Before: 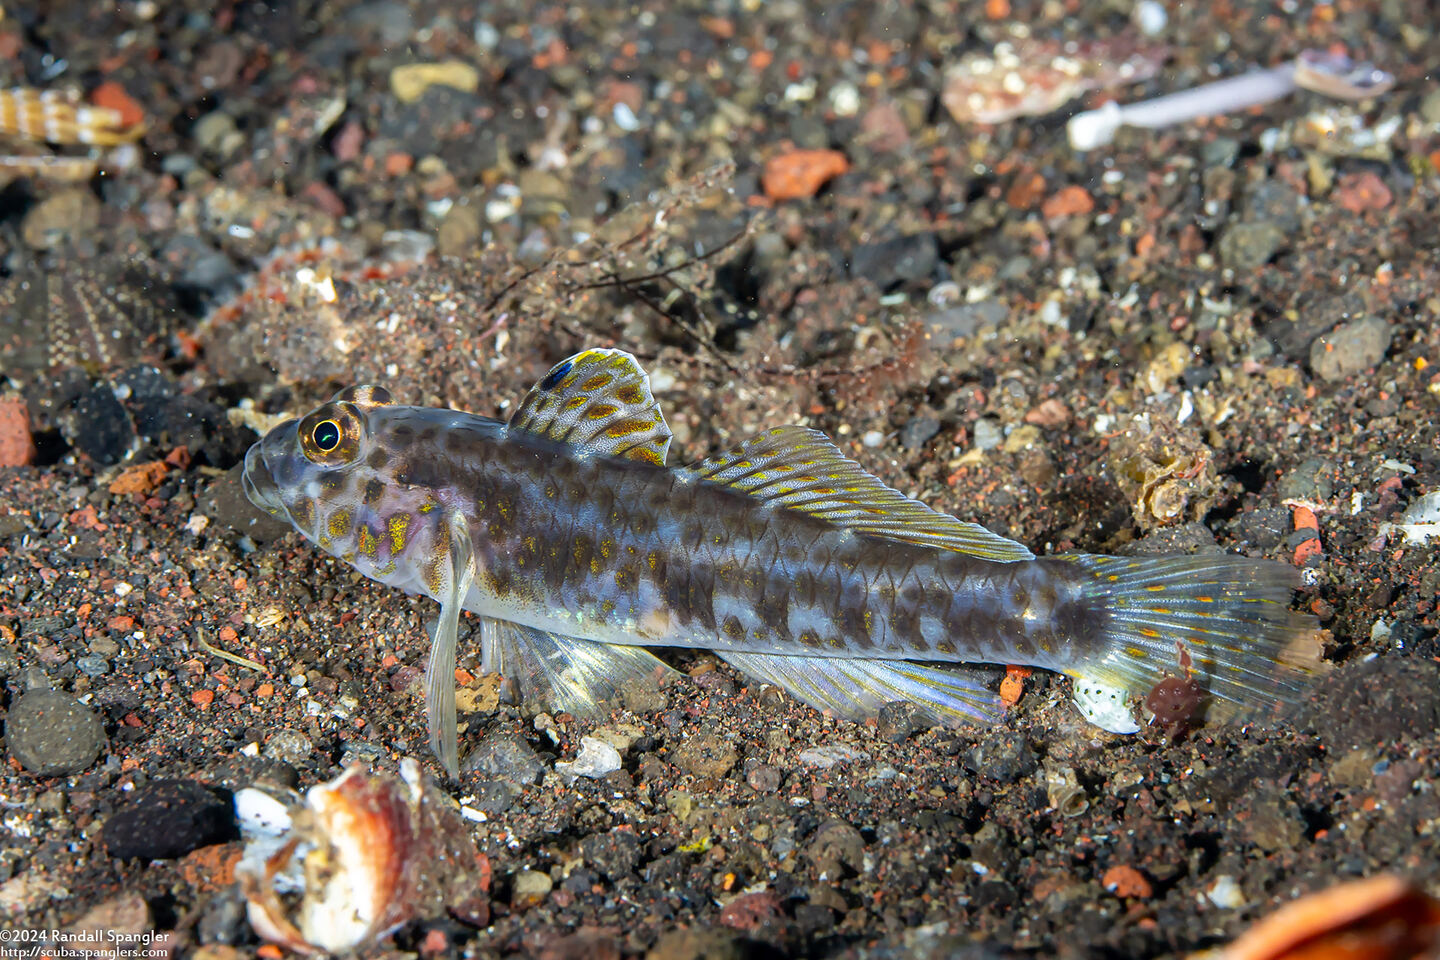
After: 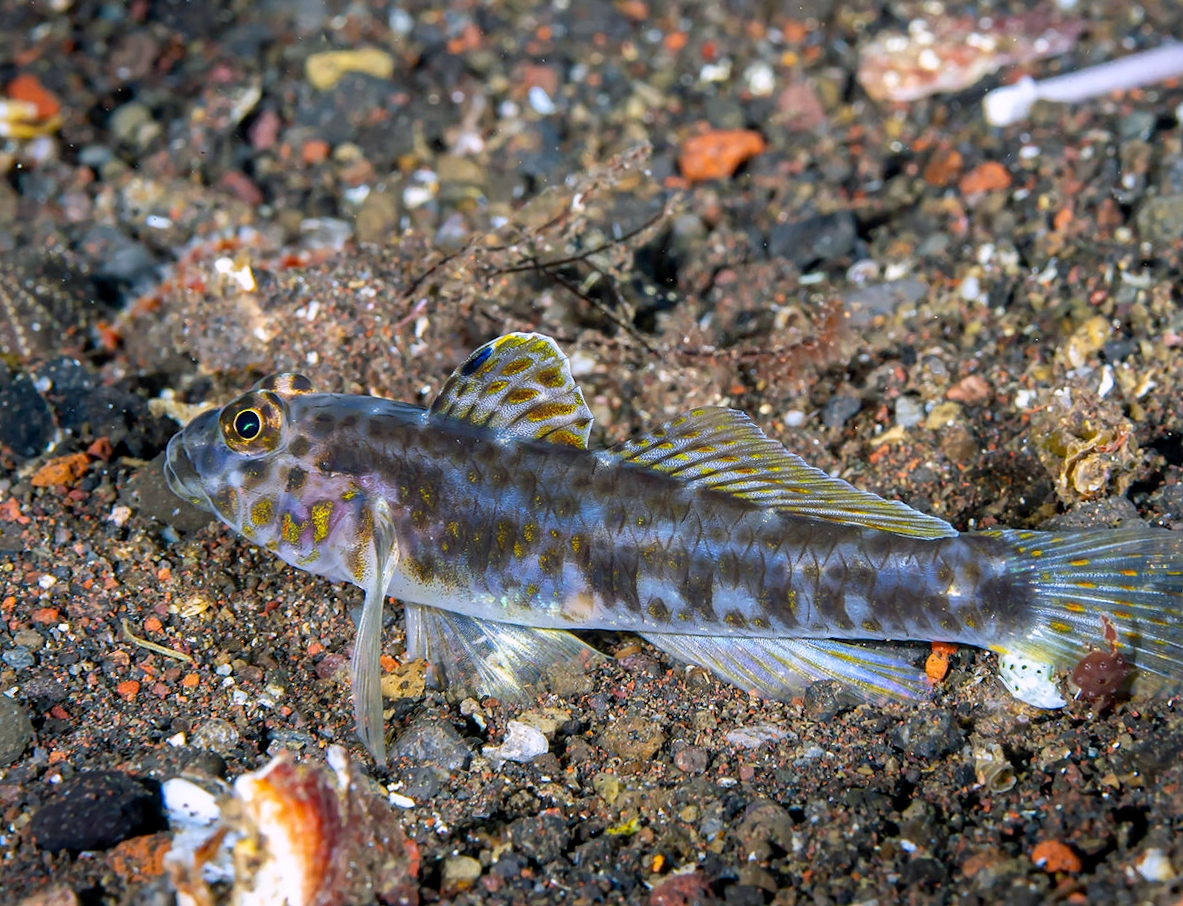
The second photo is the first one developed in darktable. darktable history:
crop and rotate: angle 1°, left 4.281%, top 0.642%, right 11.383%, bottom 2.486%
white balance: red 0.974, blue 1.044
color balance rgb: shadows lift › chroma 2%, shadows lift › hue 217.2°, power › chroma 0.25%, power › hue 60°, highlights gain › chroma 1.5%, highlights gain › hue 309.6°, global offset › luminance -0.25%, perceptual saturation grading › global saturation 15%, global vibrance 15%
